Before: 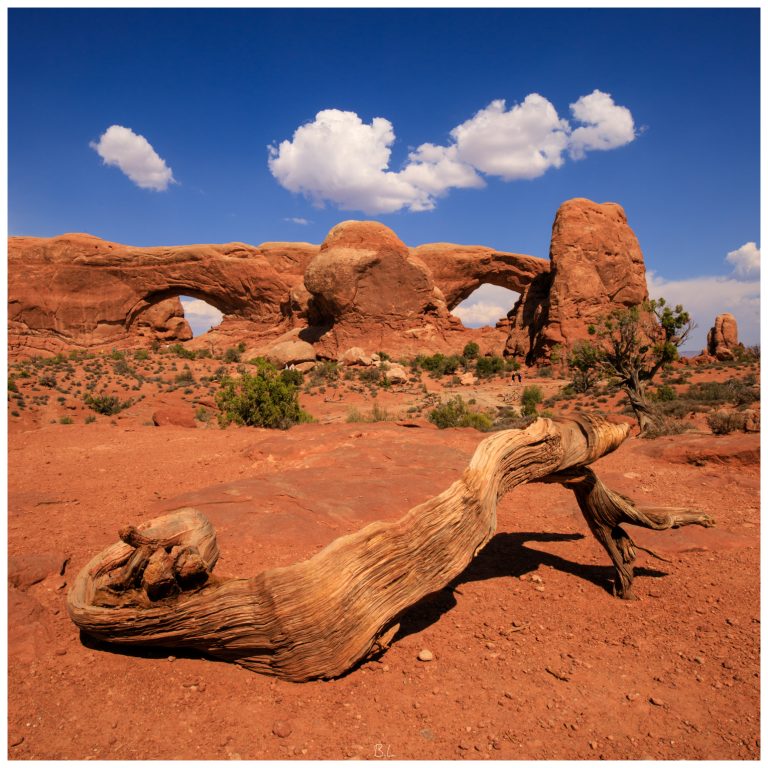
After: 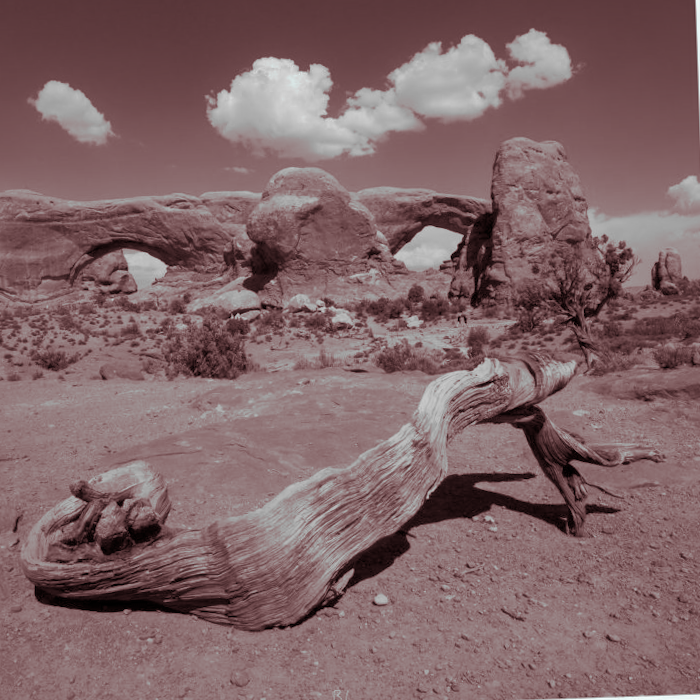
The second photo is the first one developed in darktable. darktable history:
split-toning: highlights › hue 180°
monochrome: a -35.87, b 49.73, size 1.7
crop and rotate: angle 1.96°, left 5.673%, top 5.673%
shadows and highlights: shadows 60, highlights -60
